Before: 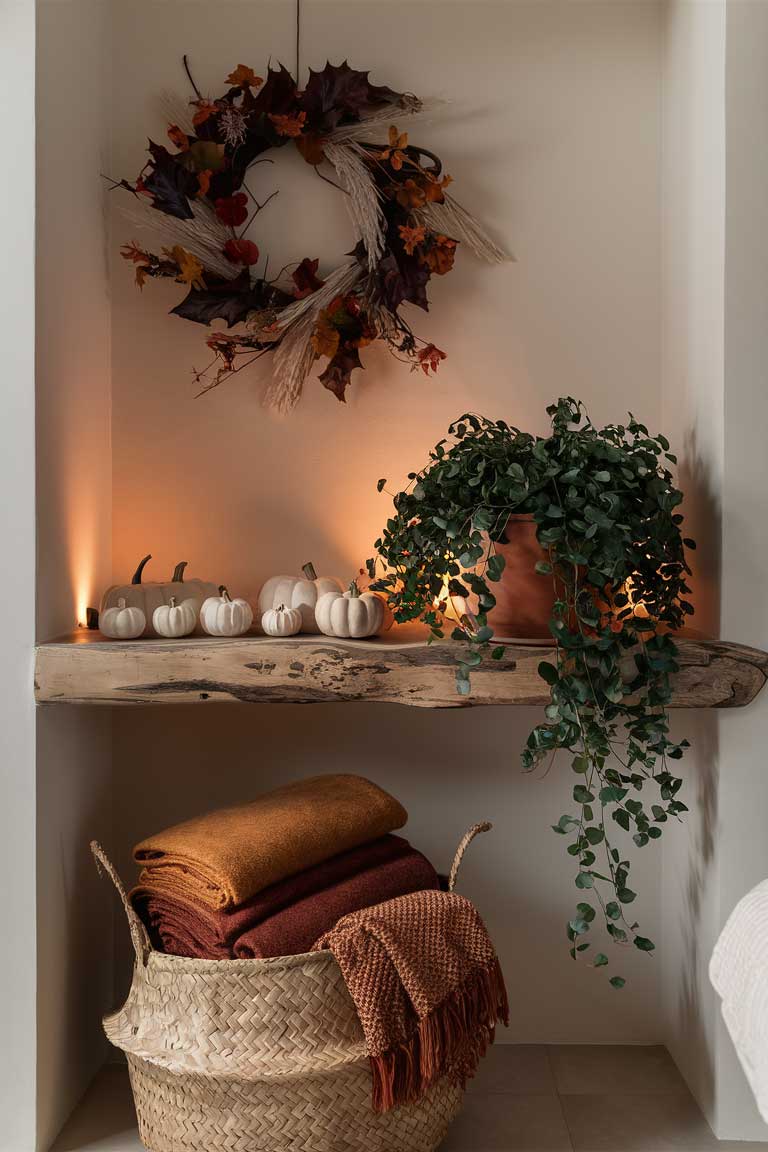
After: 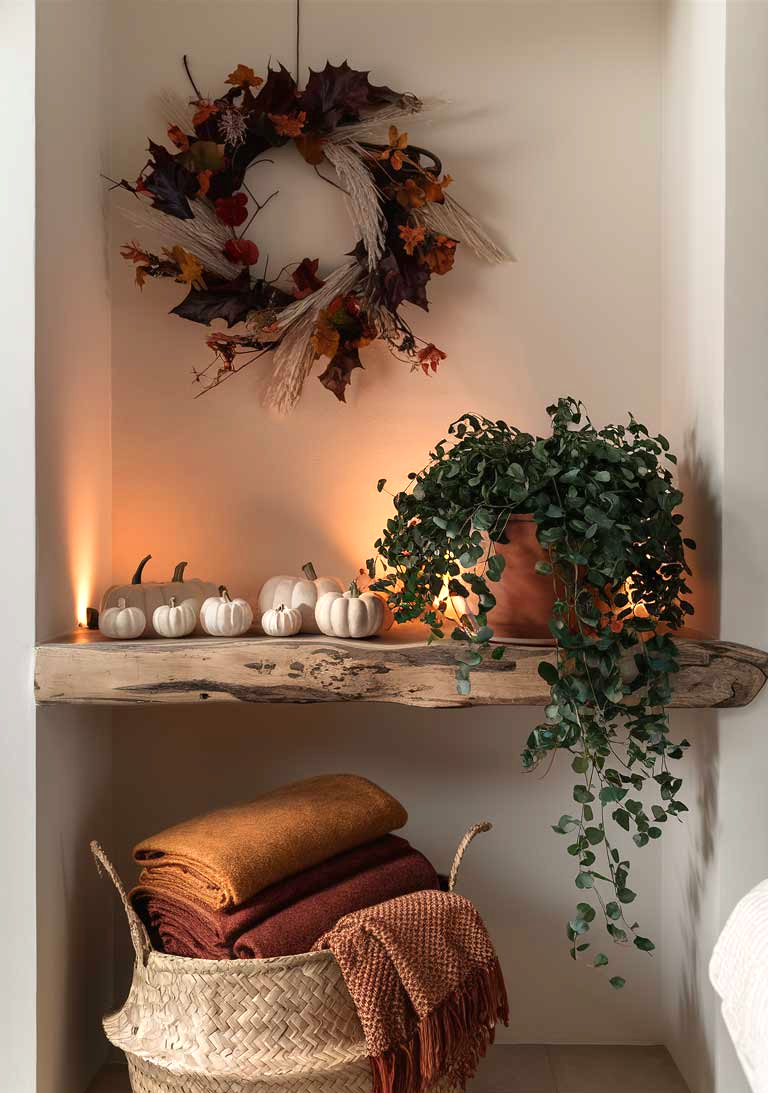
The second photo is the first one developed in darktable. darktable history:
exposure: black level correction 0, exposure 0.498 EV, compensate highlight preservation false
crop and rotate: top 0.004%, bottom 5.089%
